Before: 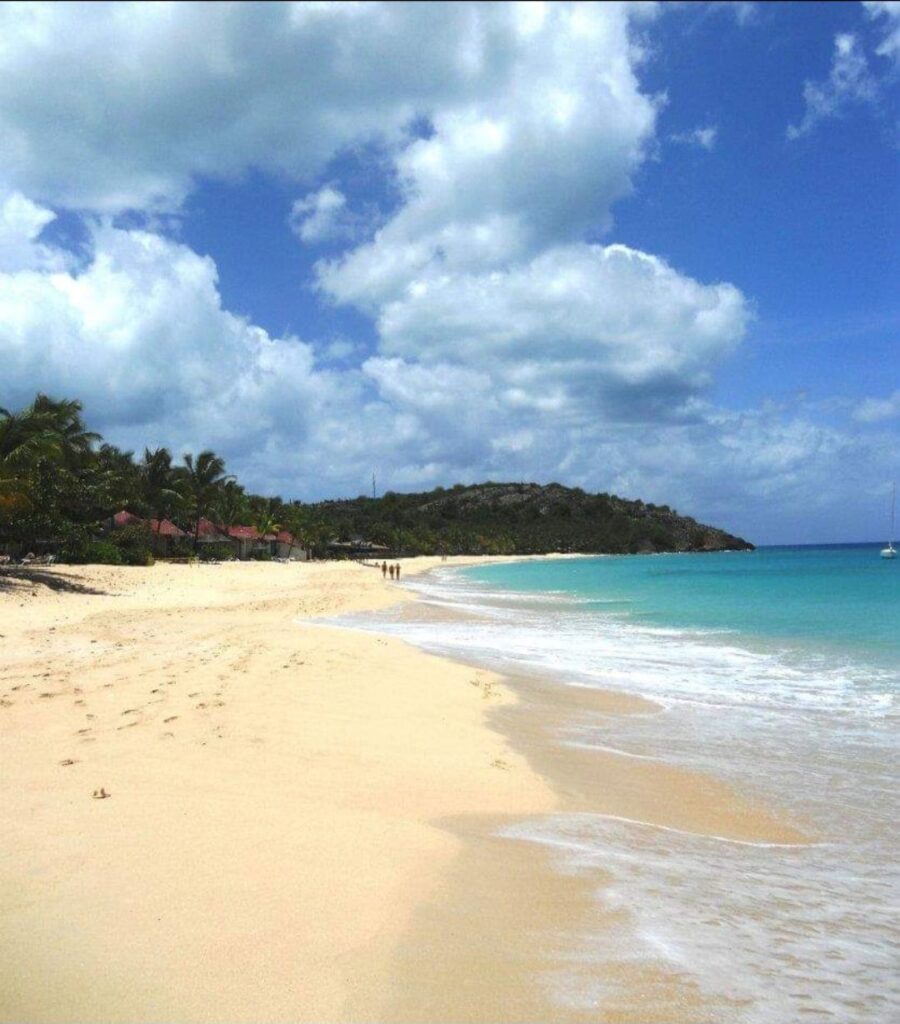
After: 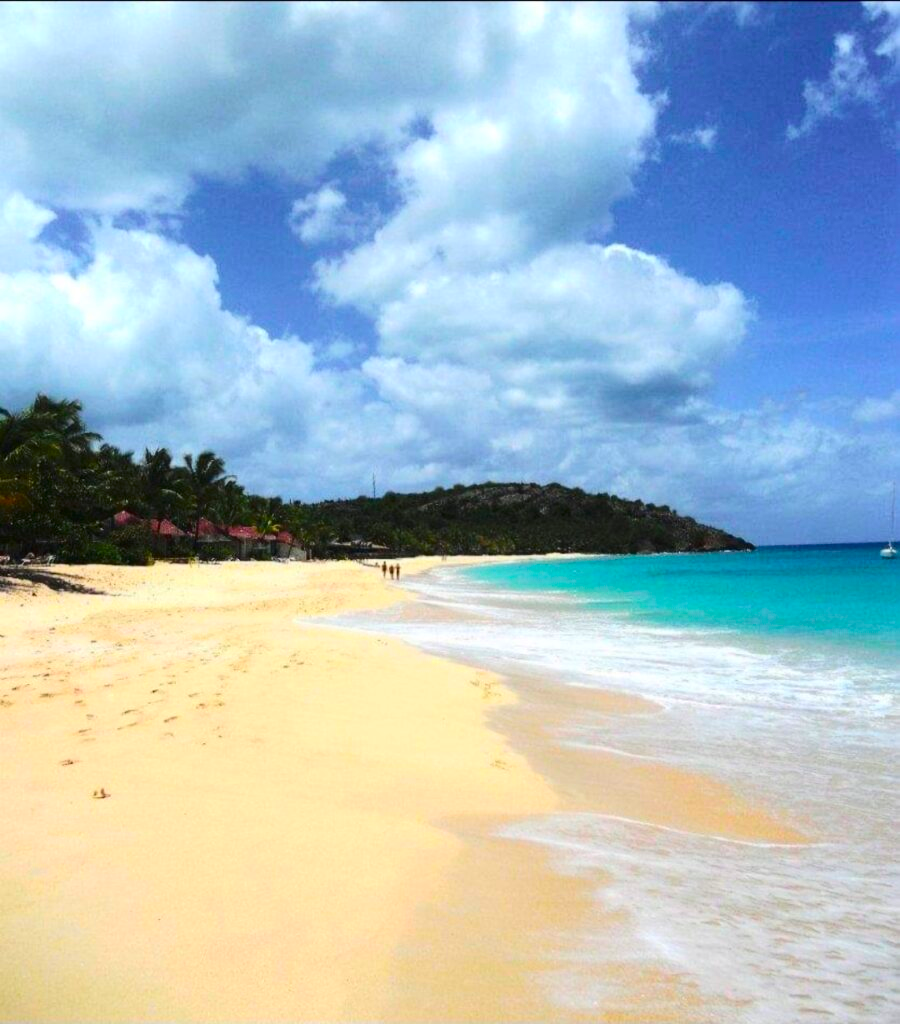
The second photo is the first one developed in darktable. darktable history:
tone curve: curves: ch0 [(0, 0) (0.126, 0.061) (0.338, 0.285) (0.494, 0.518) (0.703, 0.762) (1, 1)]; ch1 [(0, 0) (0.389, 0.313) (0.457, 0.442) (0.5, 0.501) (0.55, 0.578) (1, 1)]; ch2 [(0, 0) (0.44, 0.424) (0.501, 0.499) (0.557, 0.564) (0.613, 0.67) (0.707, 0.746) (1, 1)], color space Lab, independent channels, preserve colors none
